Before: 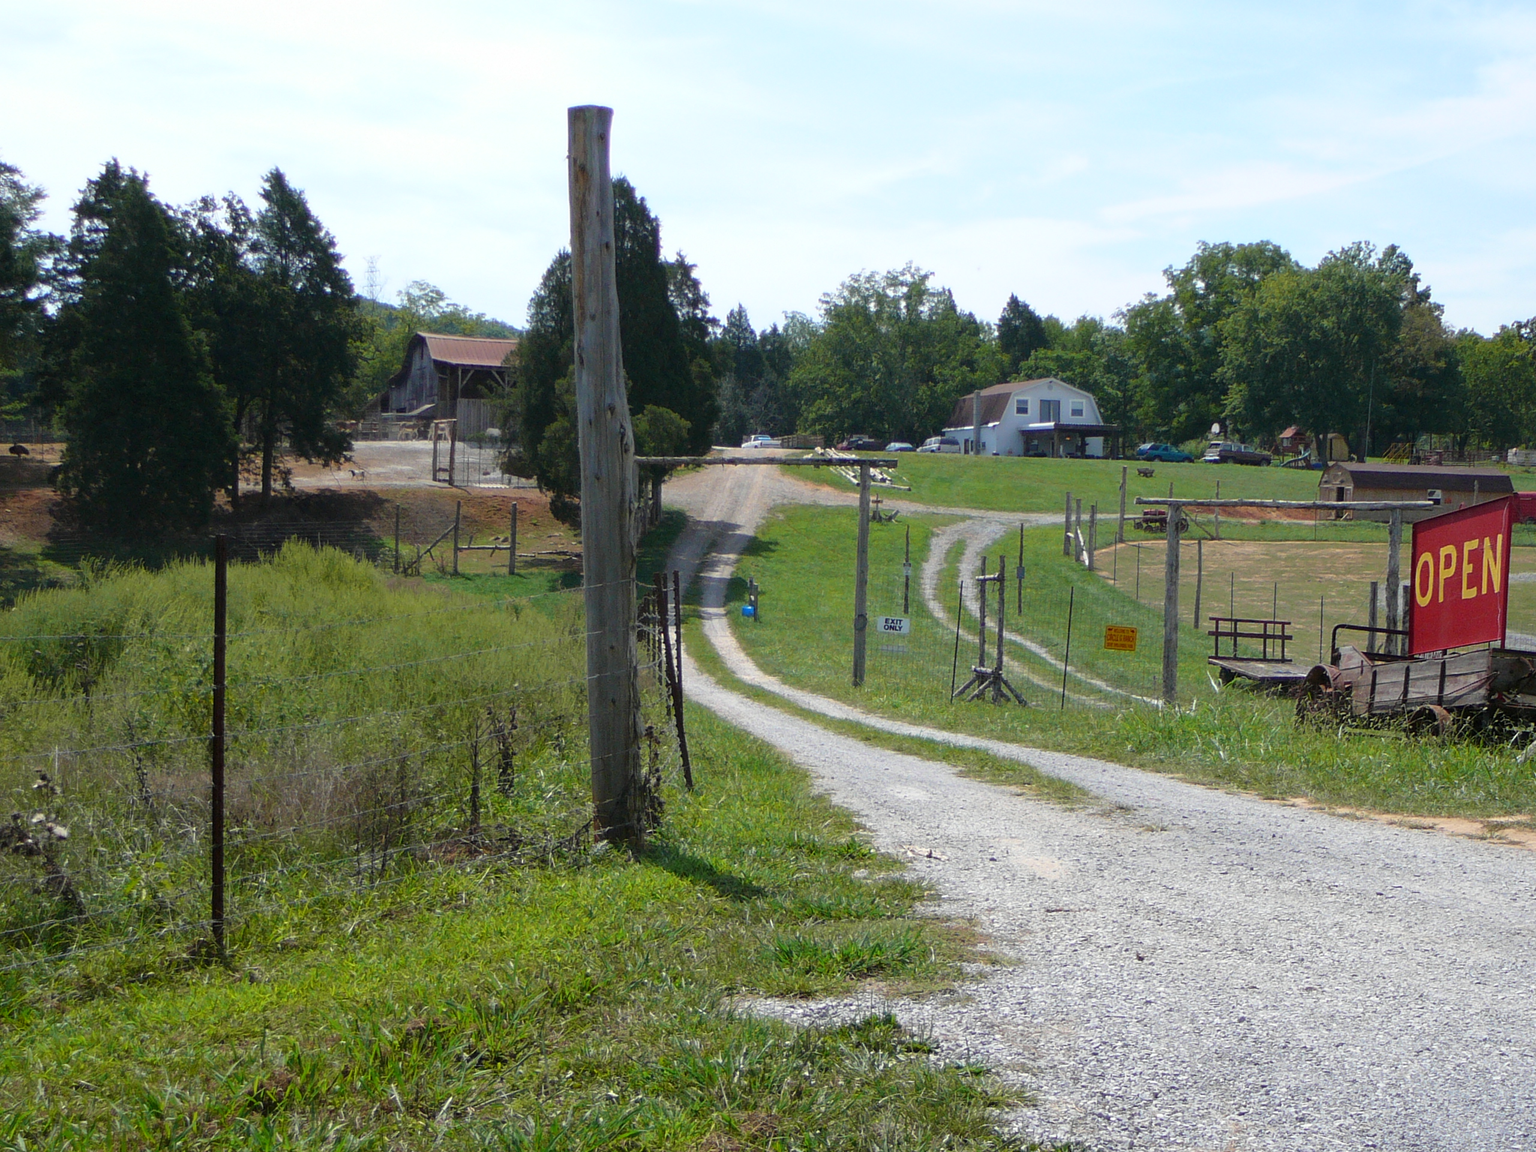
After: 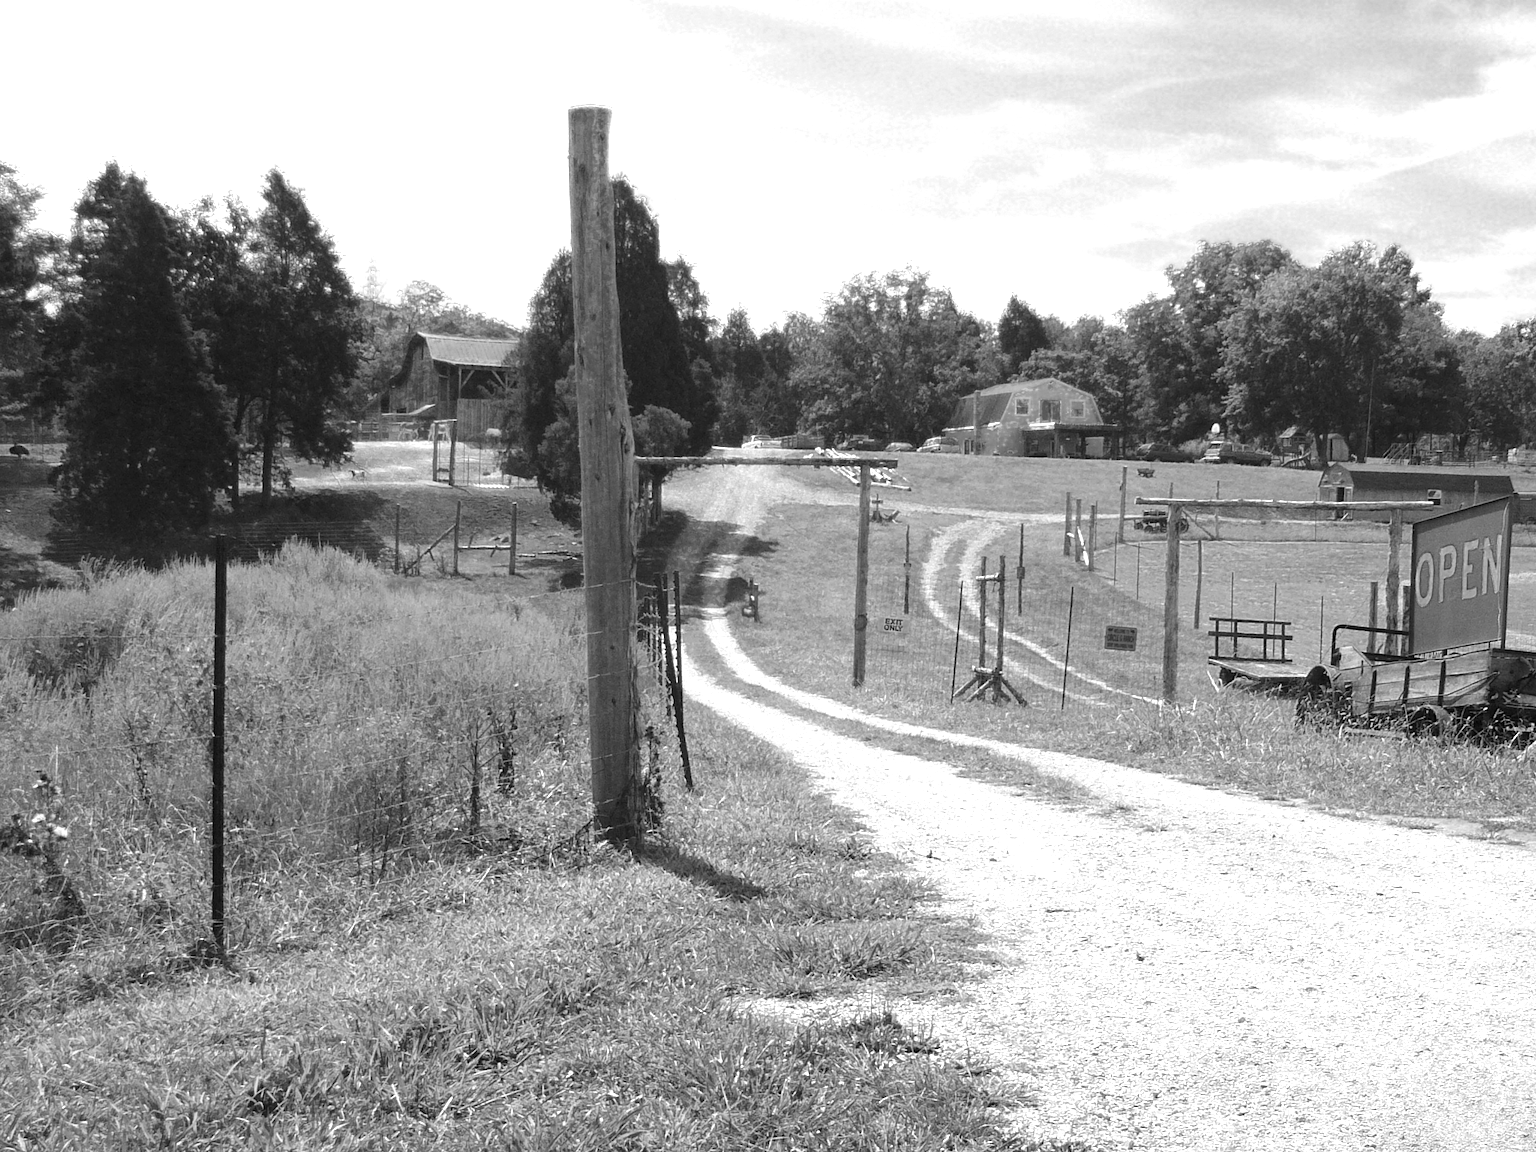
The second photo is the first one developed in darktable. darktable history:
exposure: black level correction 0, exposure 0.928 EV, compensate exposure bias true, compensate highlight preservation false
color zones: curves: ch0 [(0.002, 0.589) (0.107, 0.484) (0.146, 0.249) (0.217, 0.352) (0.309, 0.525) (0.39, 0.404) (0.455, 0.169) (0.597, 0.055) (0.724, 0.212) (0.775, 0.691) (0.869, 0.571) (1, 0.587)]; ch1 [(0, 0) (0.143, 0) (0.286, 0) (0.429, 0) (0.571, 0) (0.714, 0) (0.857, 0)]
